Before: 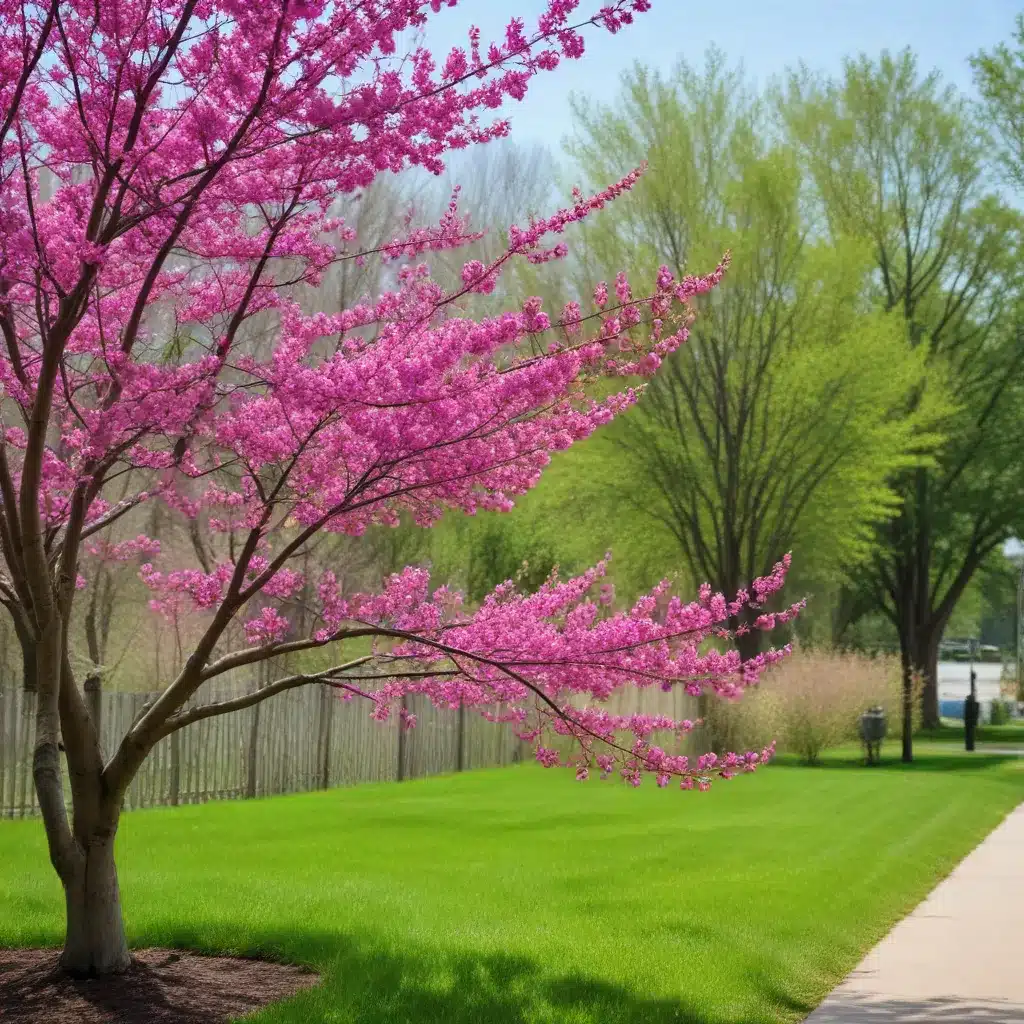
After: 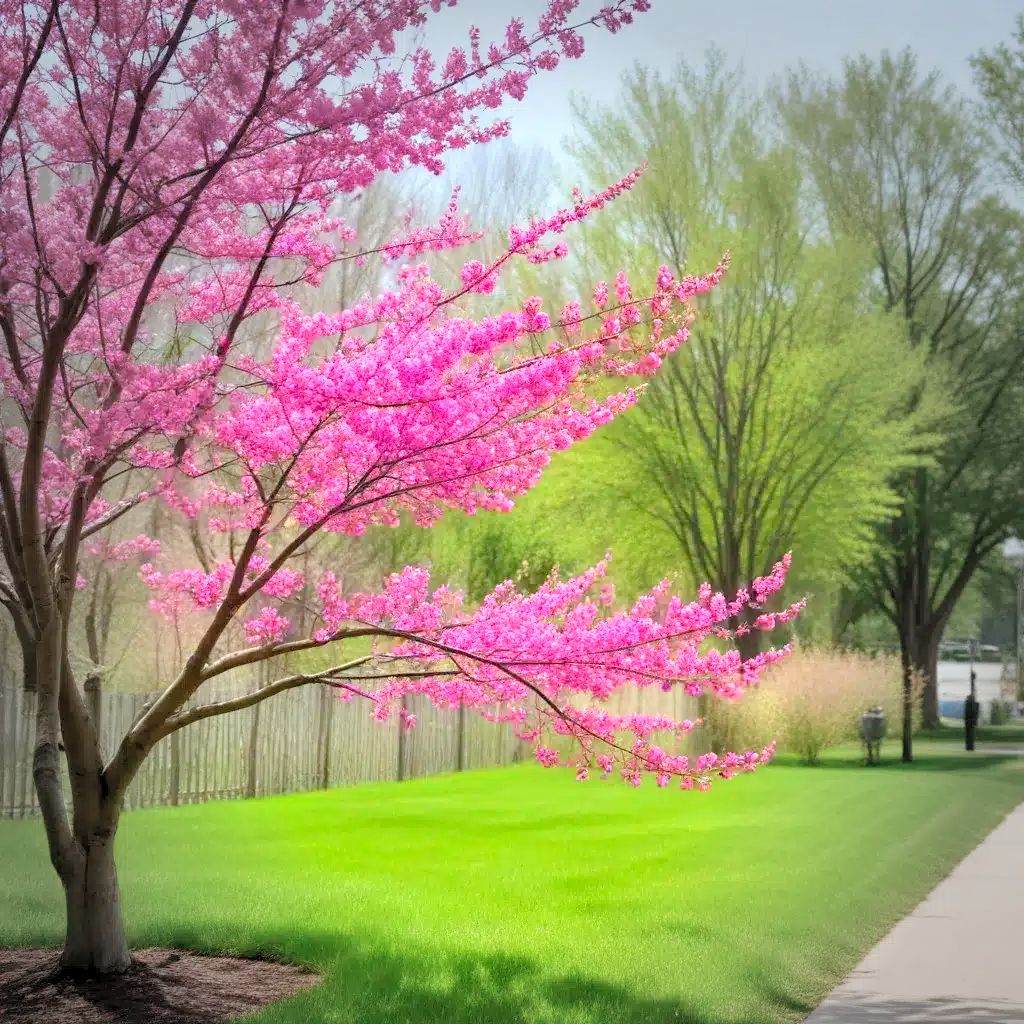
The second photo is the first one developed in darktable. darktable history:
levels: levels [0.036, 0.364, 0.827]
vignetting: fall-off start 64.63%, center (-0.034, 0.148), width/height ratio 0.881
